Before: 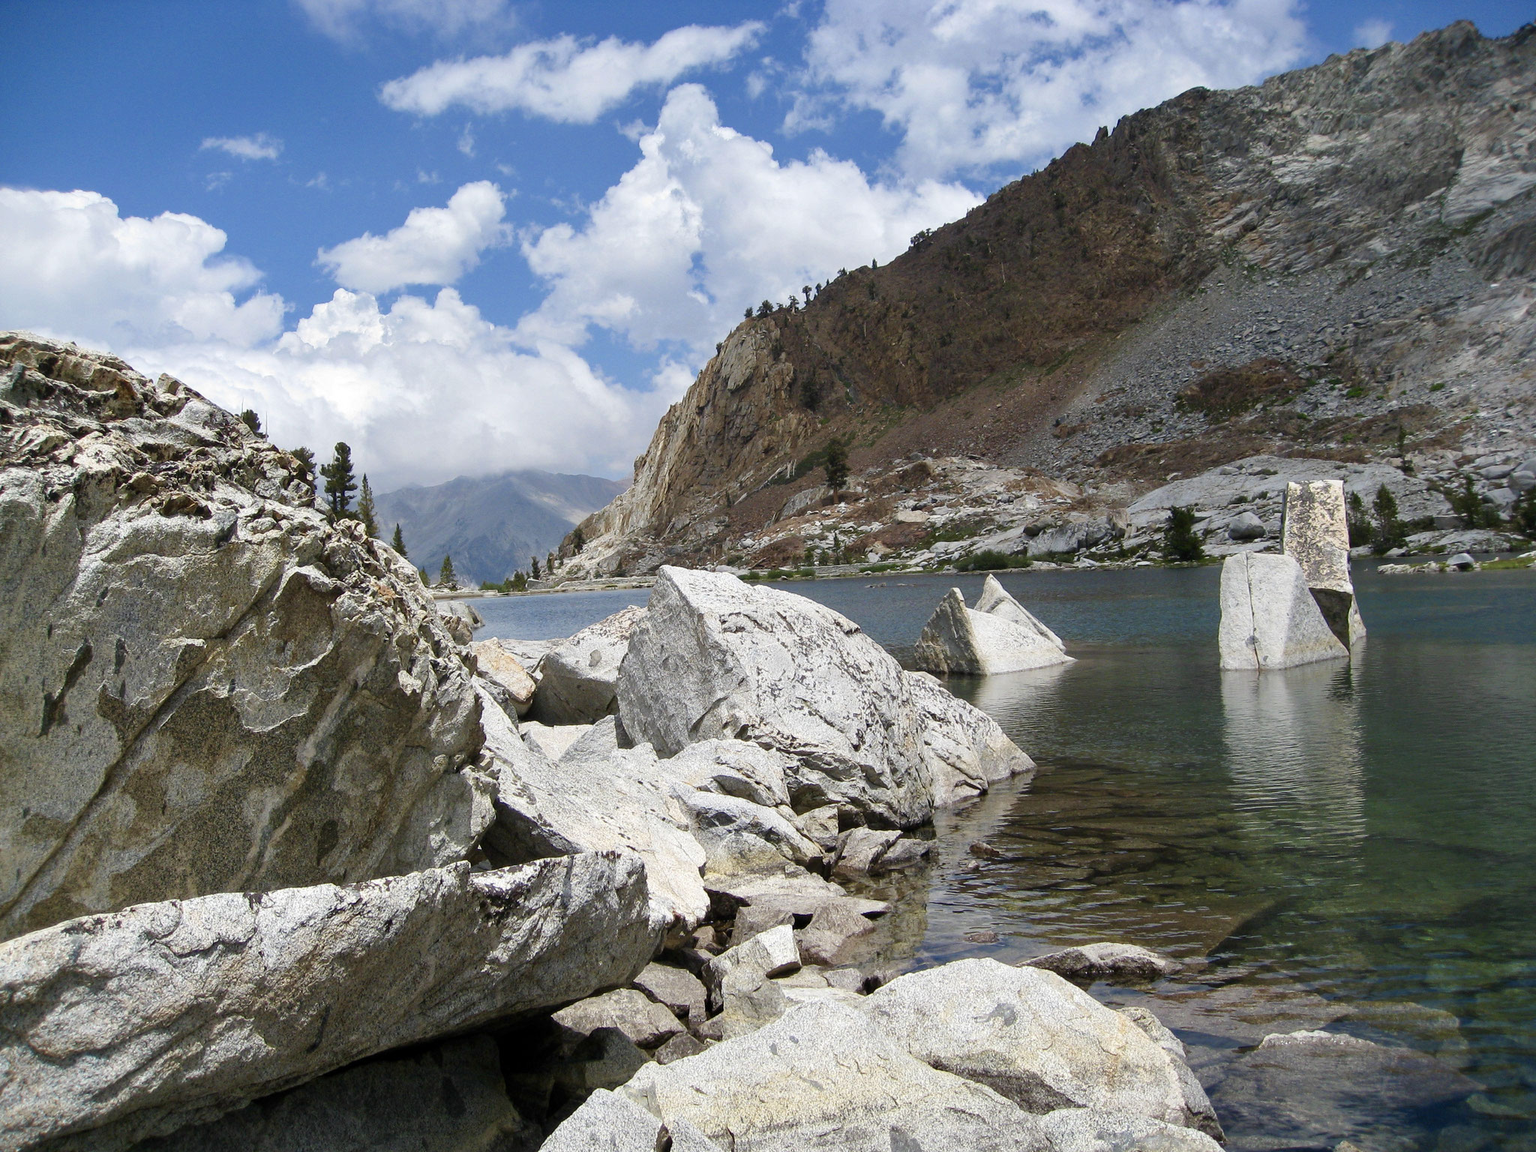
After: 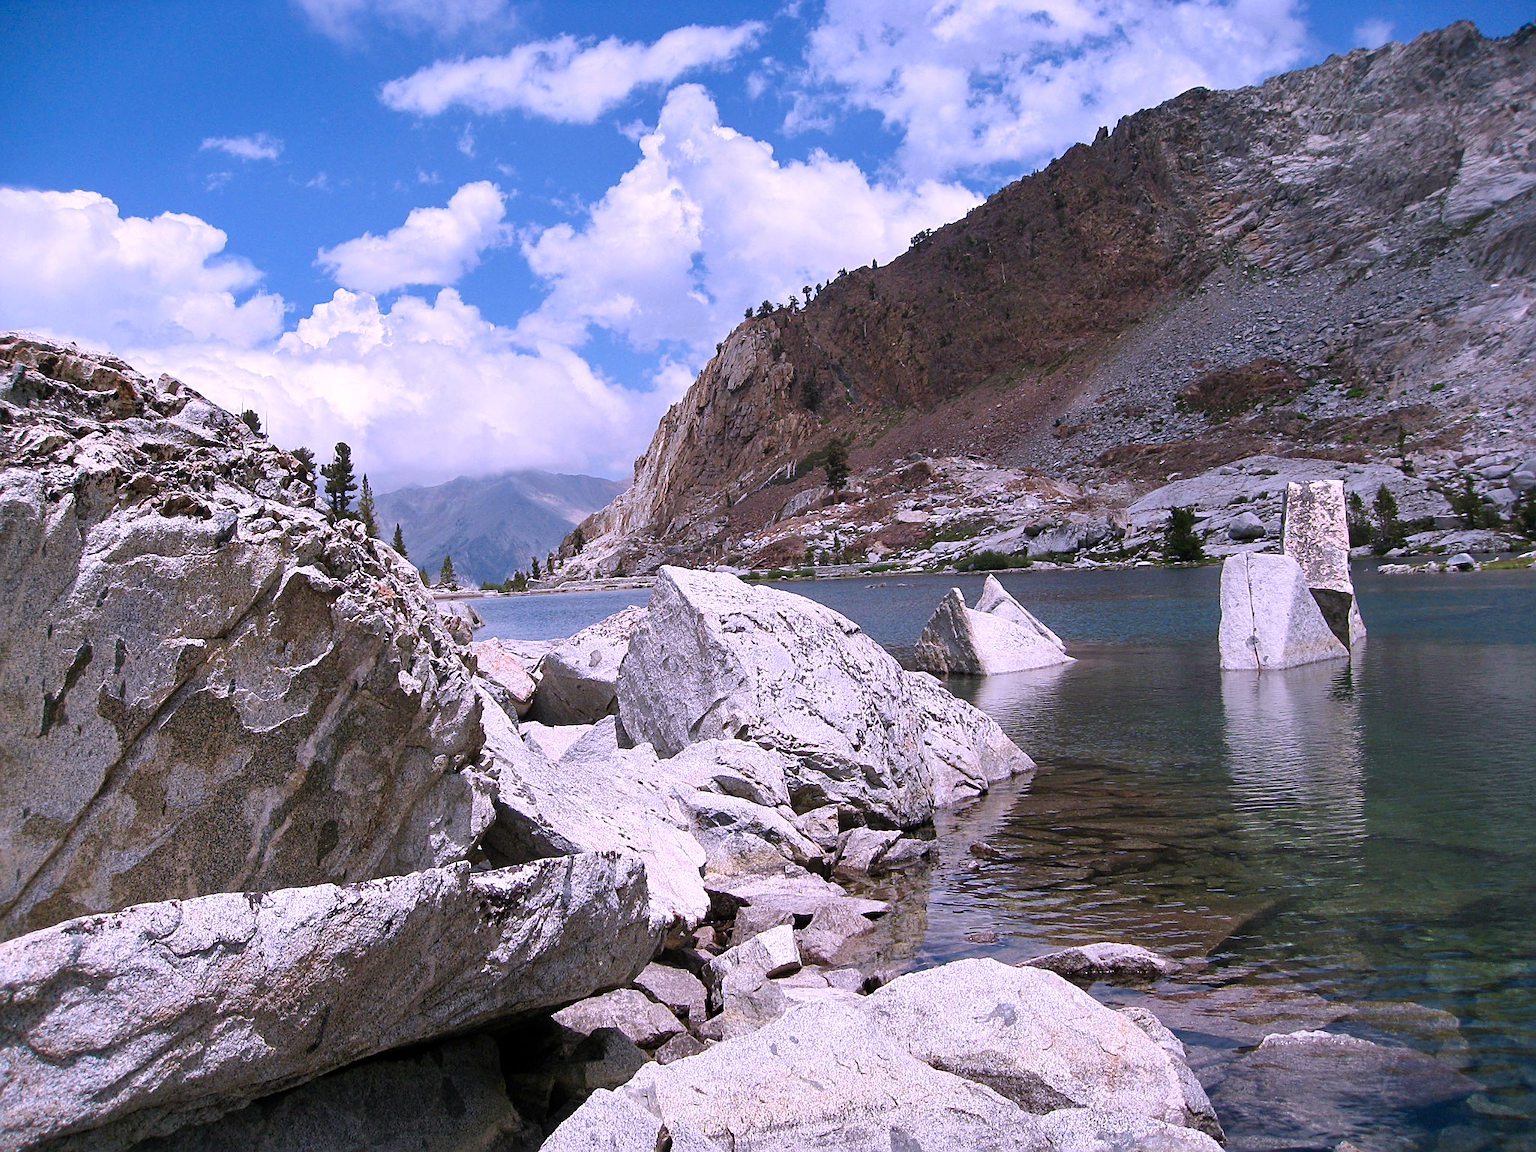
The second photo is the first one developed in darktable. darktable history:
sharpen: on, module defaults
exposure: exposure 0.075 EV, compensate highlight preservation false
color correction: highlights a* 15.21, highlights b* -25.22
